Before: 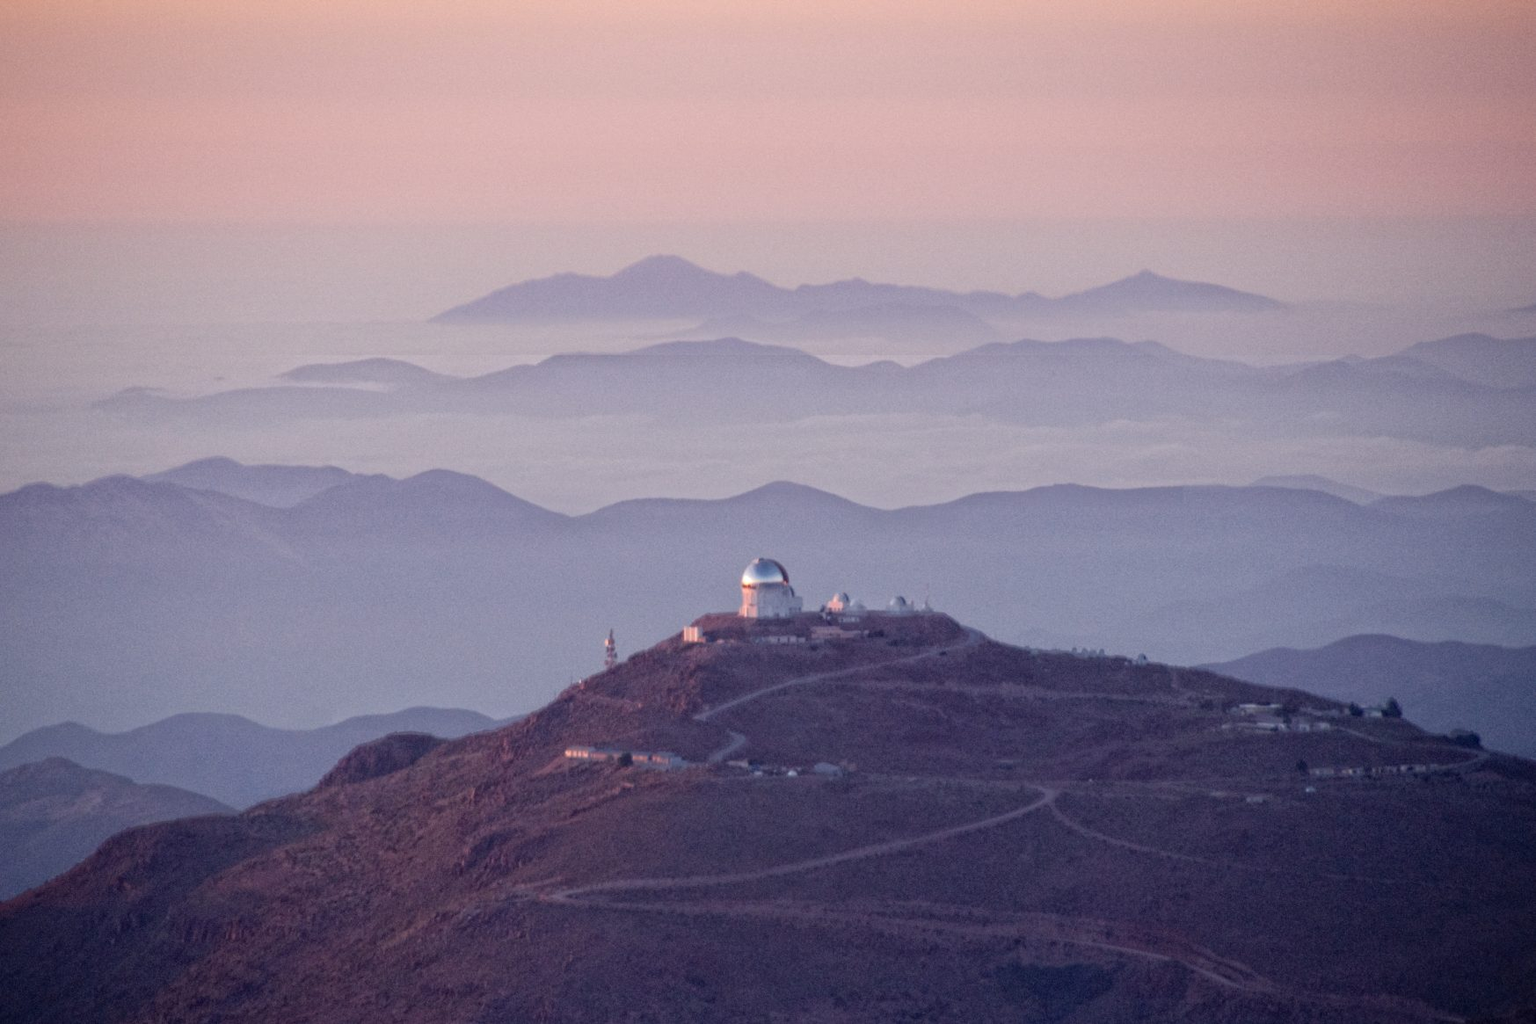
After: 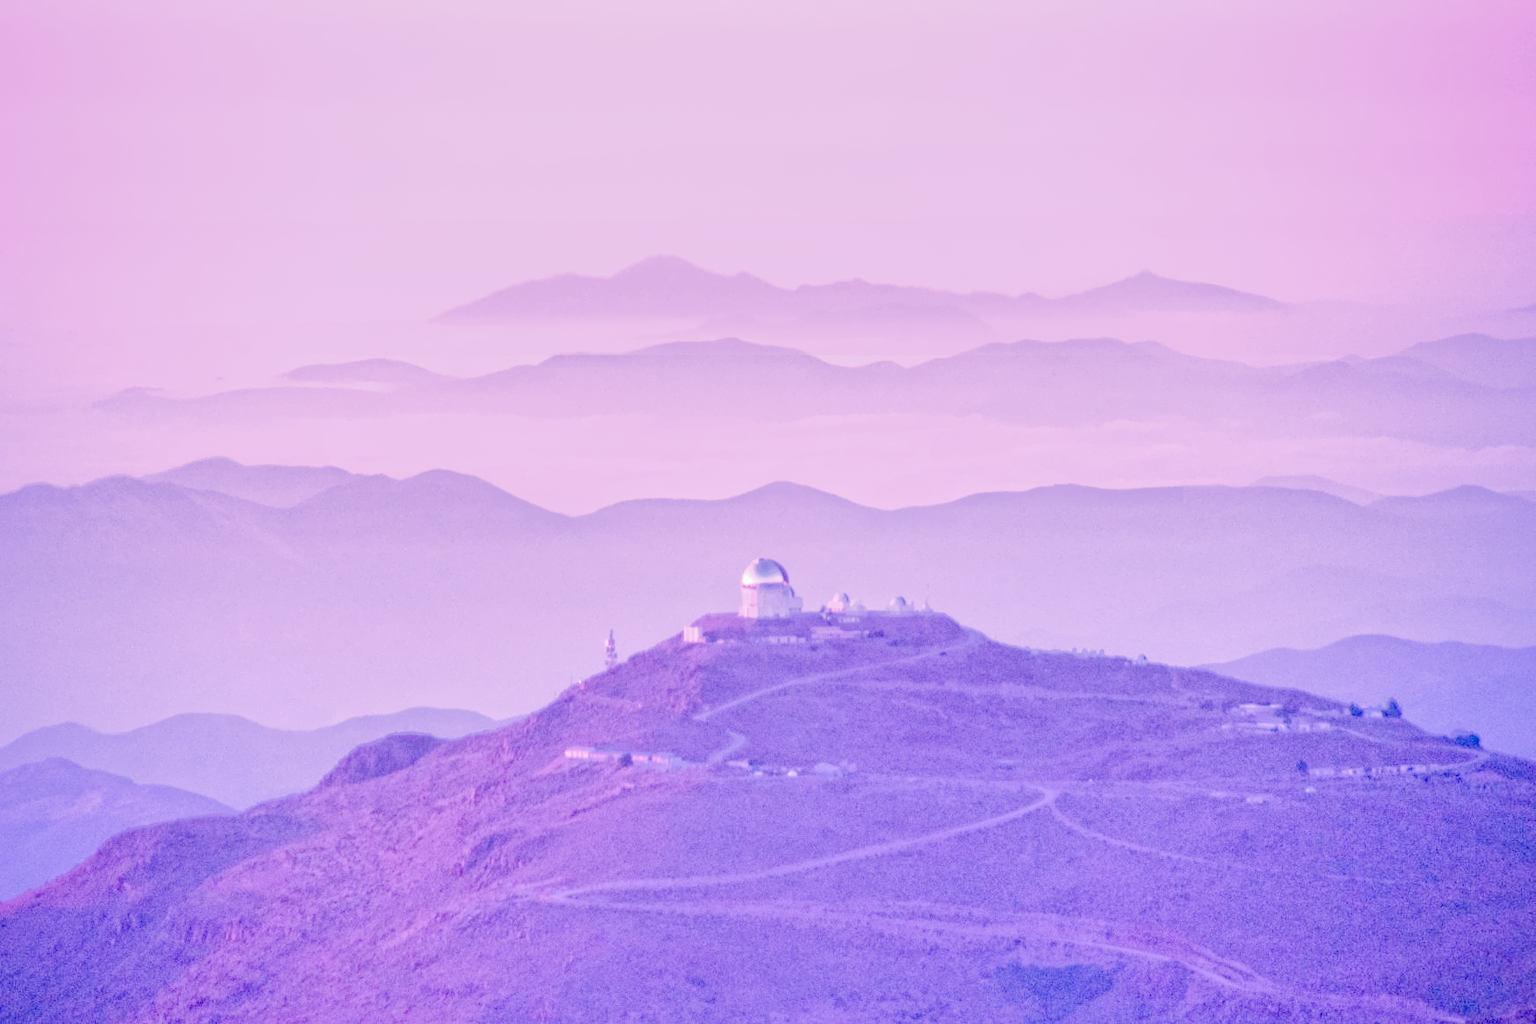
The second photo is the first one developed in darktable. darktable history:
raw chromatic aberrations: on, module defaults
color balance rgb: perceptual saturation grading › global saturation 25%, global vibrance 20%
highlight reconstruction: method reconstruct color, iterations 1, diameter of reconstruction 64 px
hot pixels: on, module defaults
lens correction: scale 1.01, crop 1, focal 85, aperture 2.8, distance 2.07, camera "Canon EOS RP", lens "Canon RF 85mm F2 MACRO IS STM"
tone equalizer "mask blending: all purposes": on, module defaults
exposure: black level correction 0.001, exposure 1.129 EV, compensate exposure bias true, compensate highlight preservation false
denoise (profiled): patch size 2, preserve shadows 1.05, bias correction -0.266, scattering 0.232, a [-1, 0, 0], b [0, 0, 0], compensate highlight preservation false
raw denoise: x [[0, 0.25, 0.5, 0.75, 1] ×4]
haze removal: compatibility mode true, adaptive false
white balance: red 1.486, blue 2.207
filmic rgb: black relative exposure -16 EV, white relative exposure 4.97 EV, hardness 6.25
shadows and highlights: on, module defaults
local contrast: highlights 25%, detail 130%
